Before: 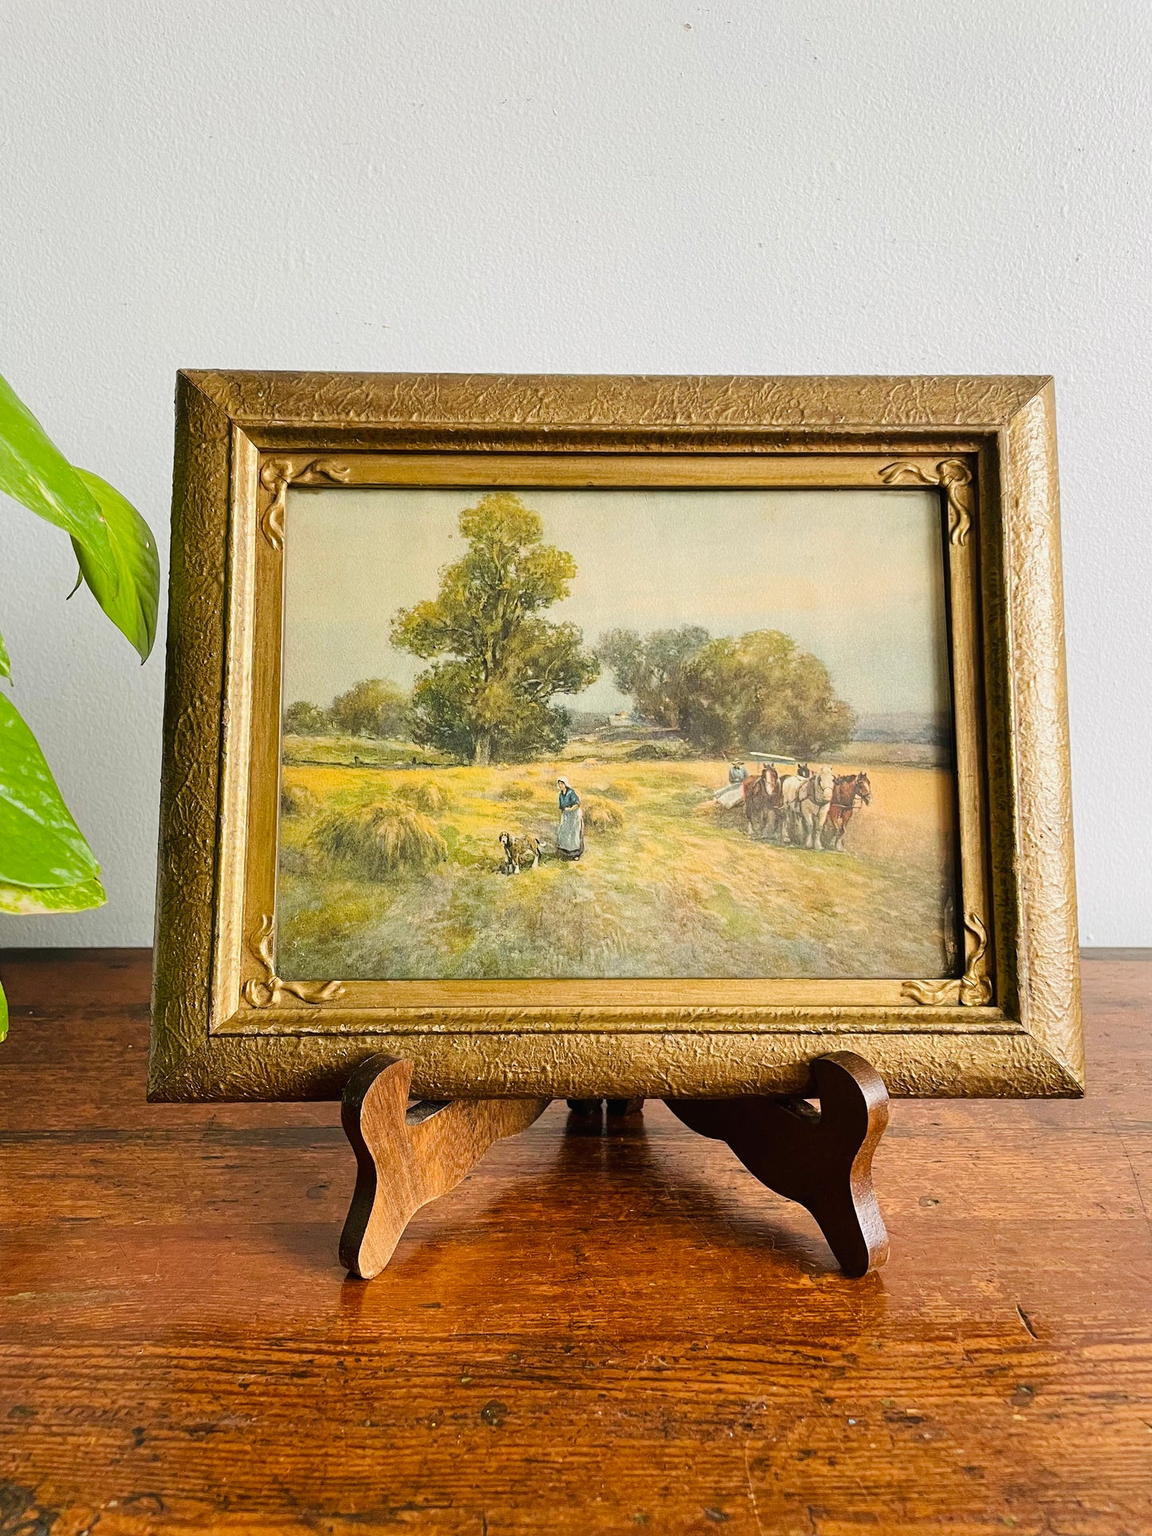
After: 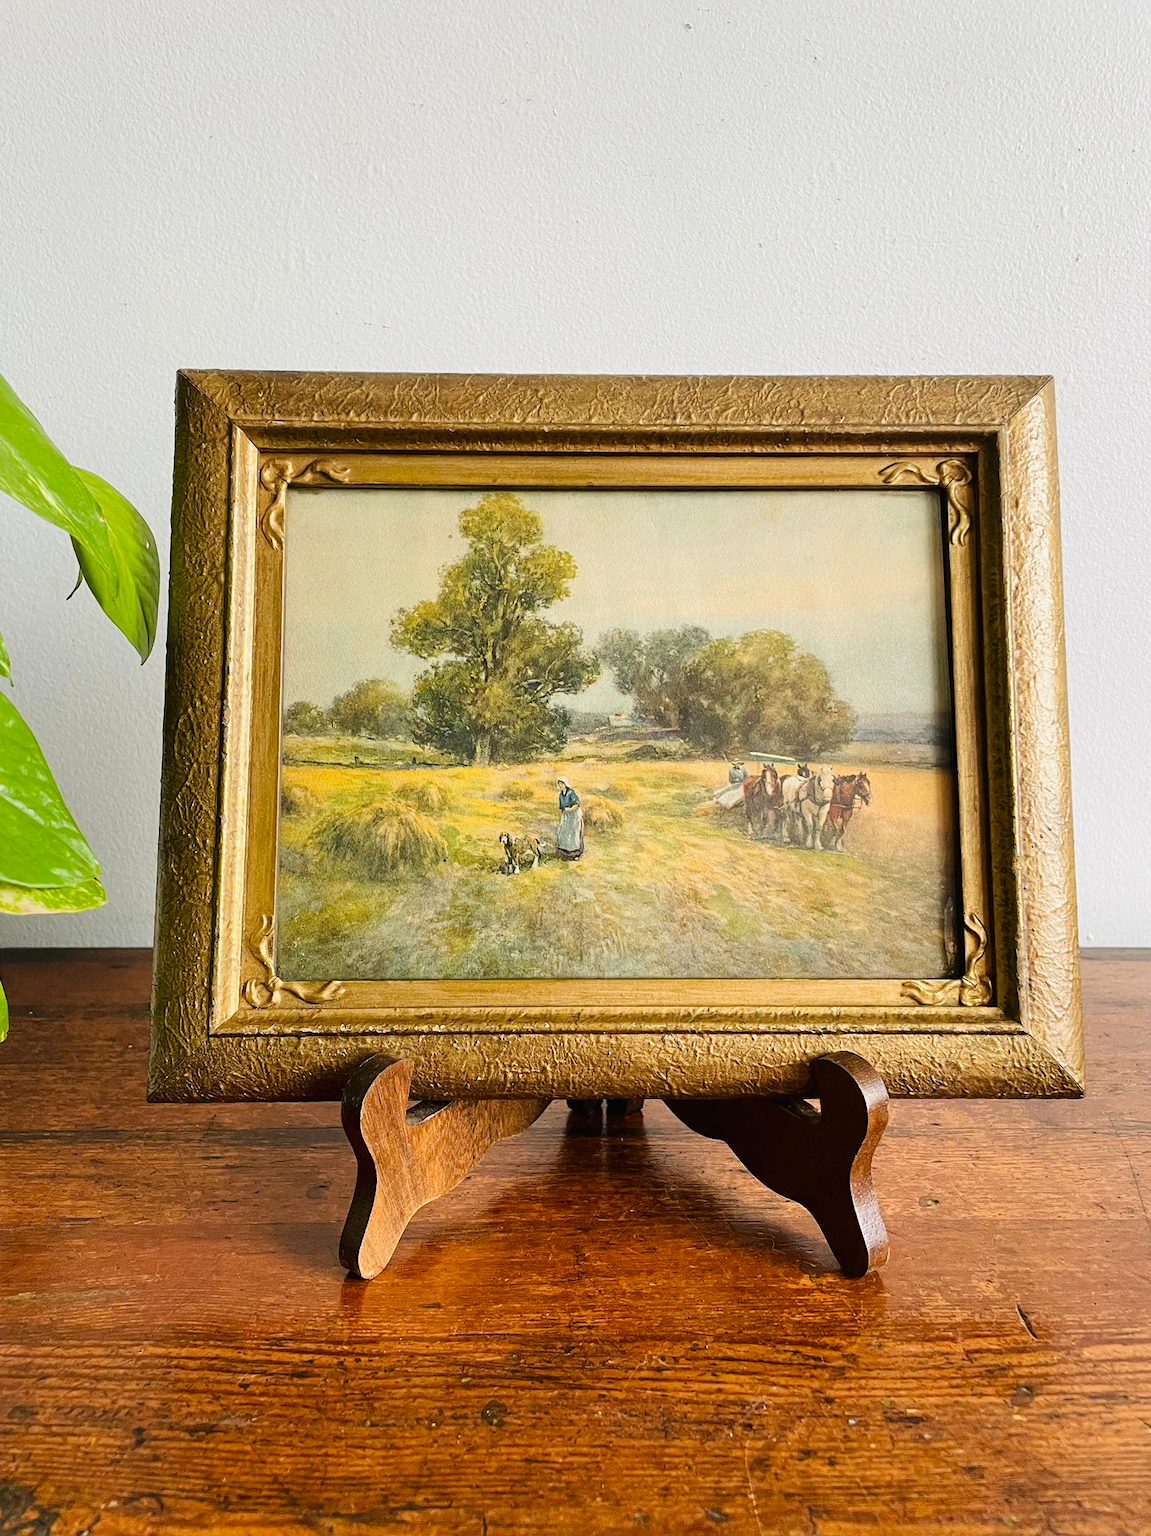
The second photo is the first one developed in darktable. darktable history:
contrast brightness saturation: contrast 0.078, saturation 0.023
